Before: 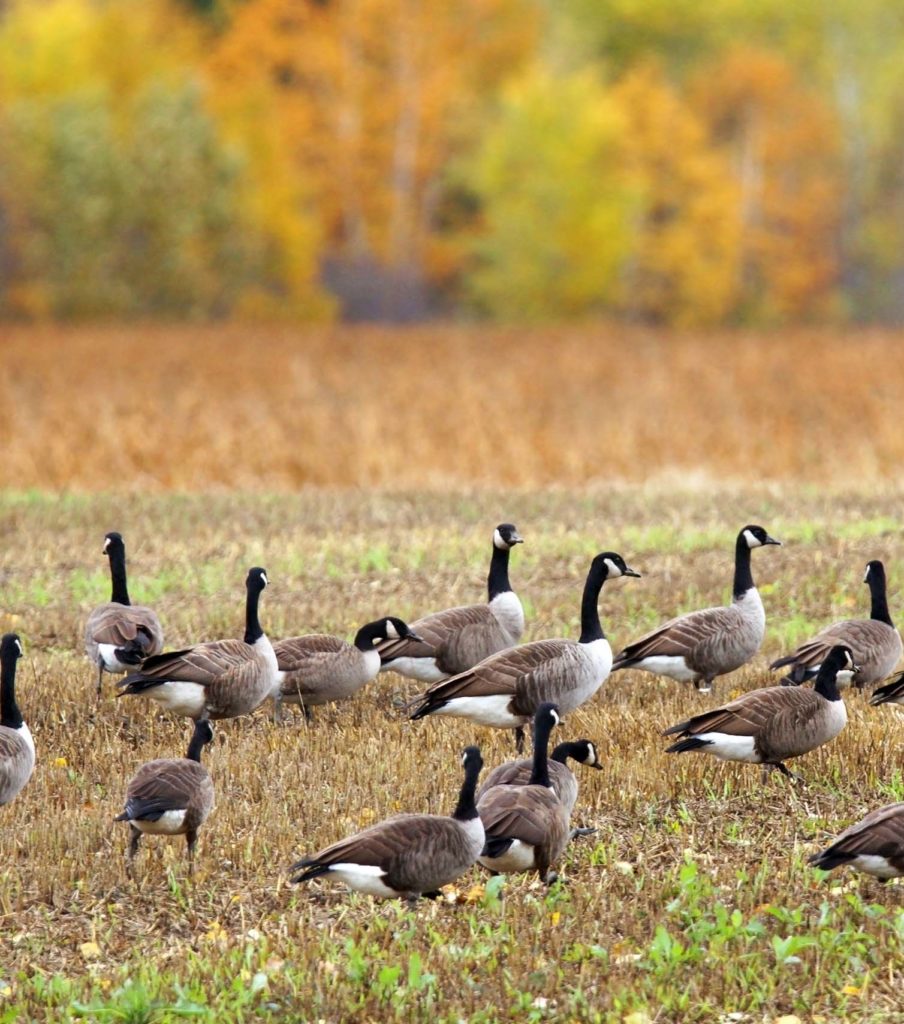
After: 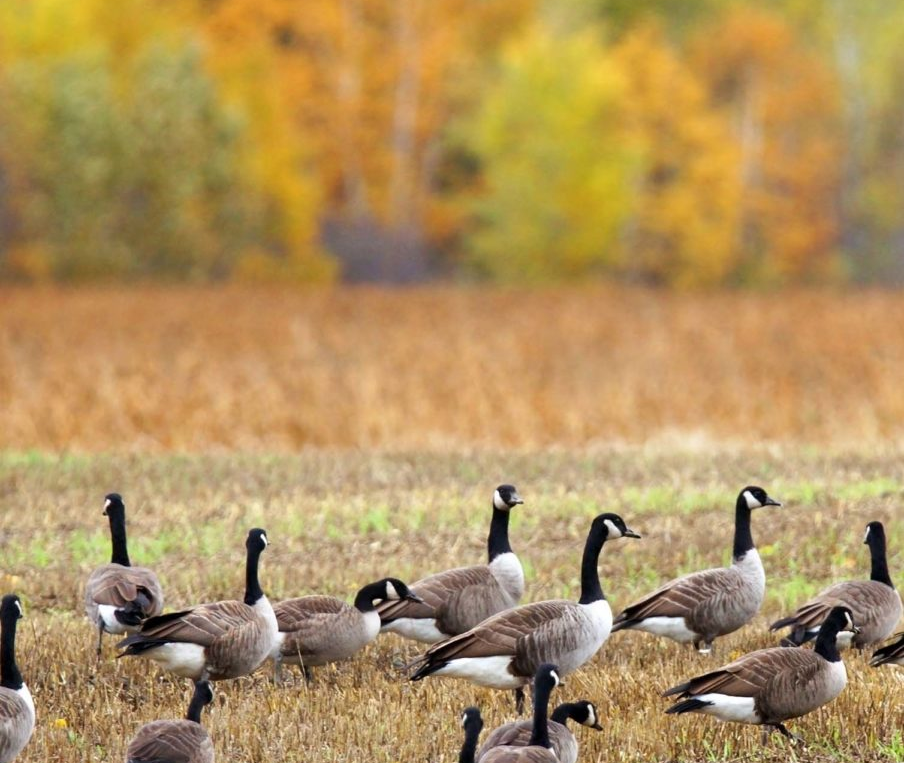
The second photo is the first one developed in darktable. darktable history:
crop: top 3.871%, bottom 21.593%
